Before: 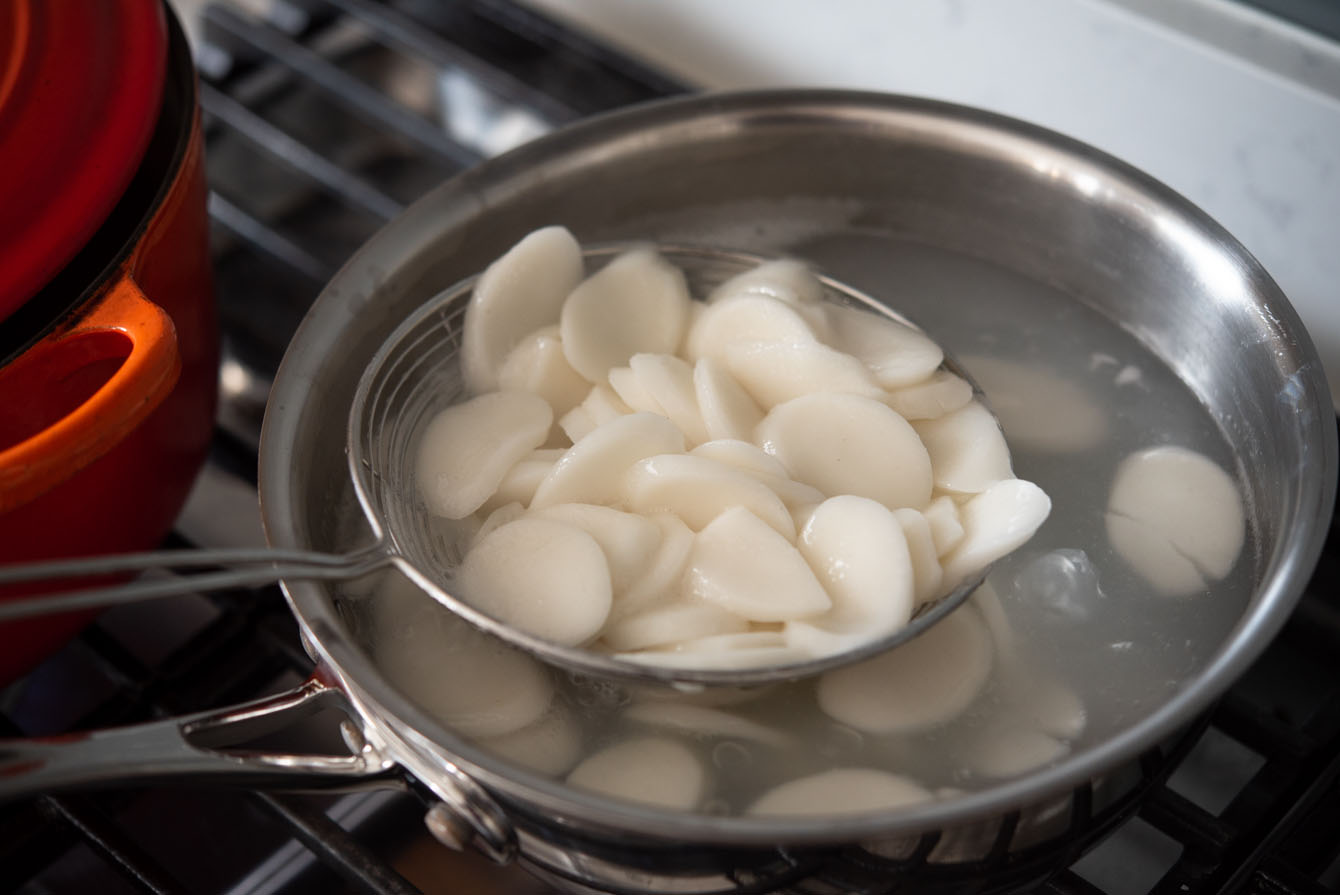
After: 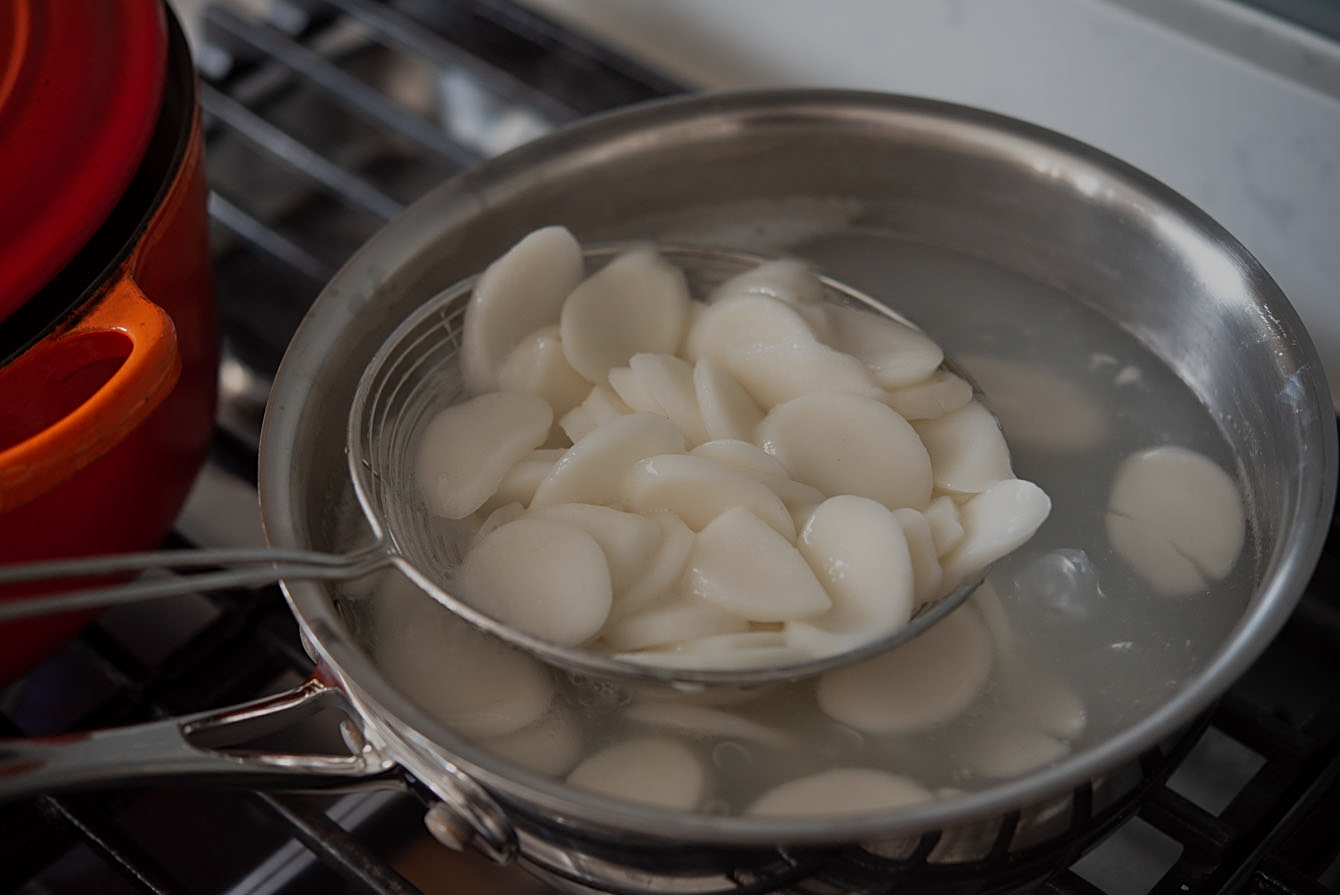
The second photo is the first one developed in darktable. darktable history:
tone equalizer: -8 EV -0.04 EV, -7 EV 0.013 EV, -6 EV -0.008 EV, -5 EV 0.005 EV, -4 EV -0.049 EV, -3 EV -0.232 EV, -2 EV -0.662 EV, -1 EV -0.967 EV, +0 EV -0.953 EV, mask exposure compensation -0.491 EV
sharpen: on, module defaults
